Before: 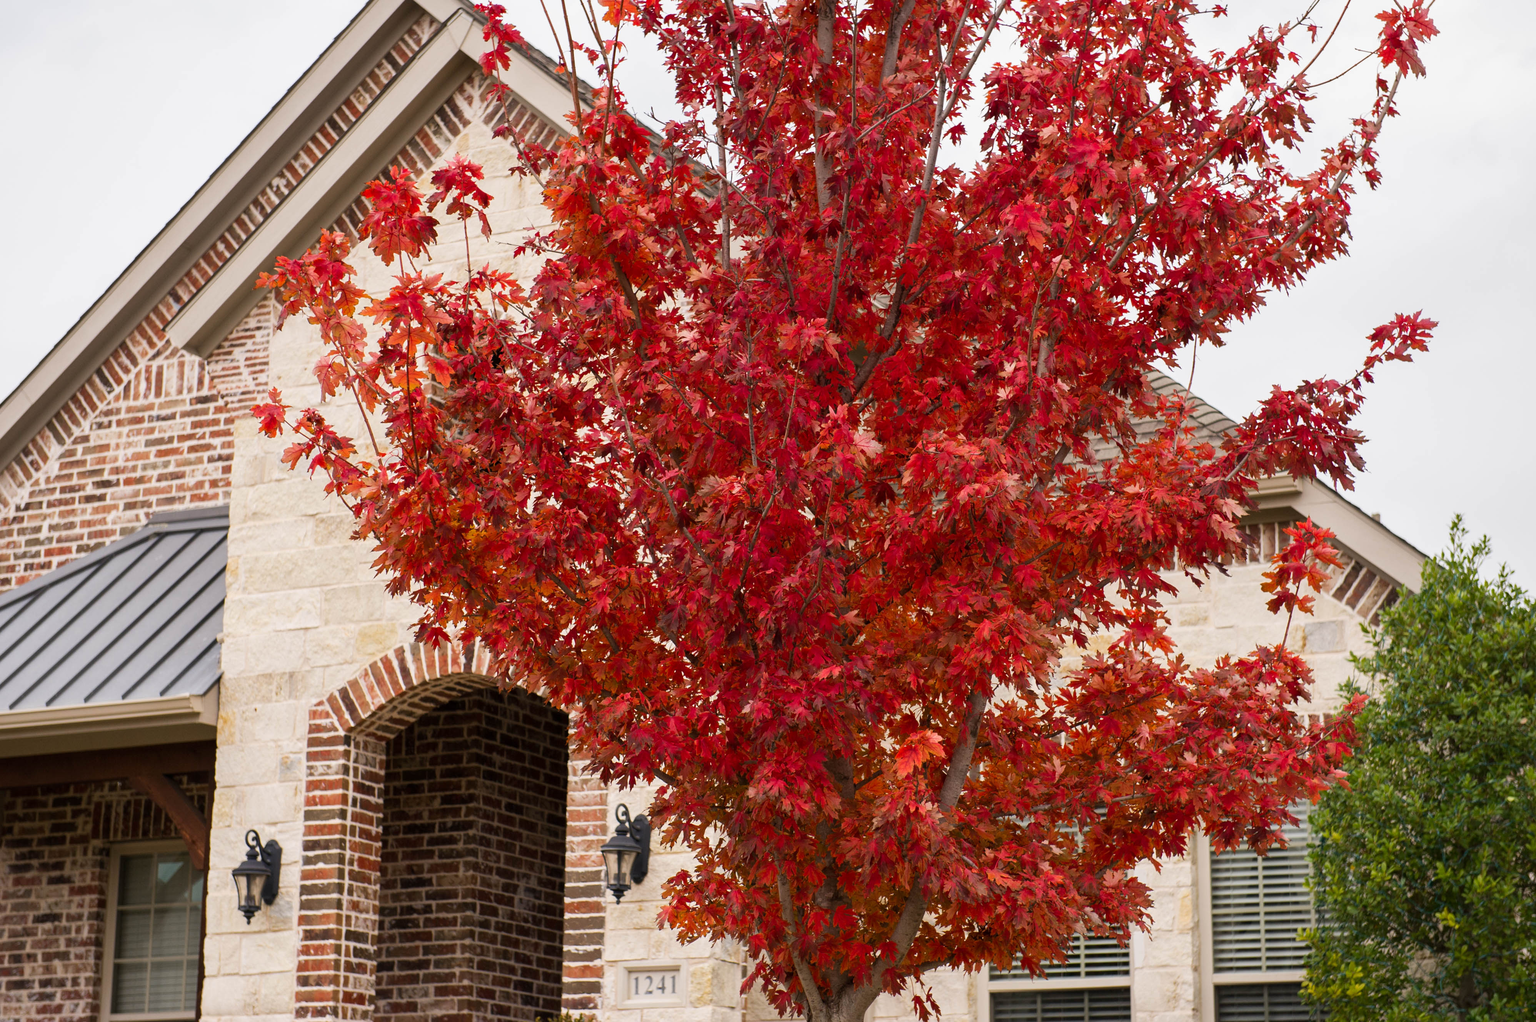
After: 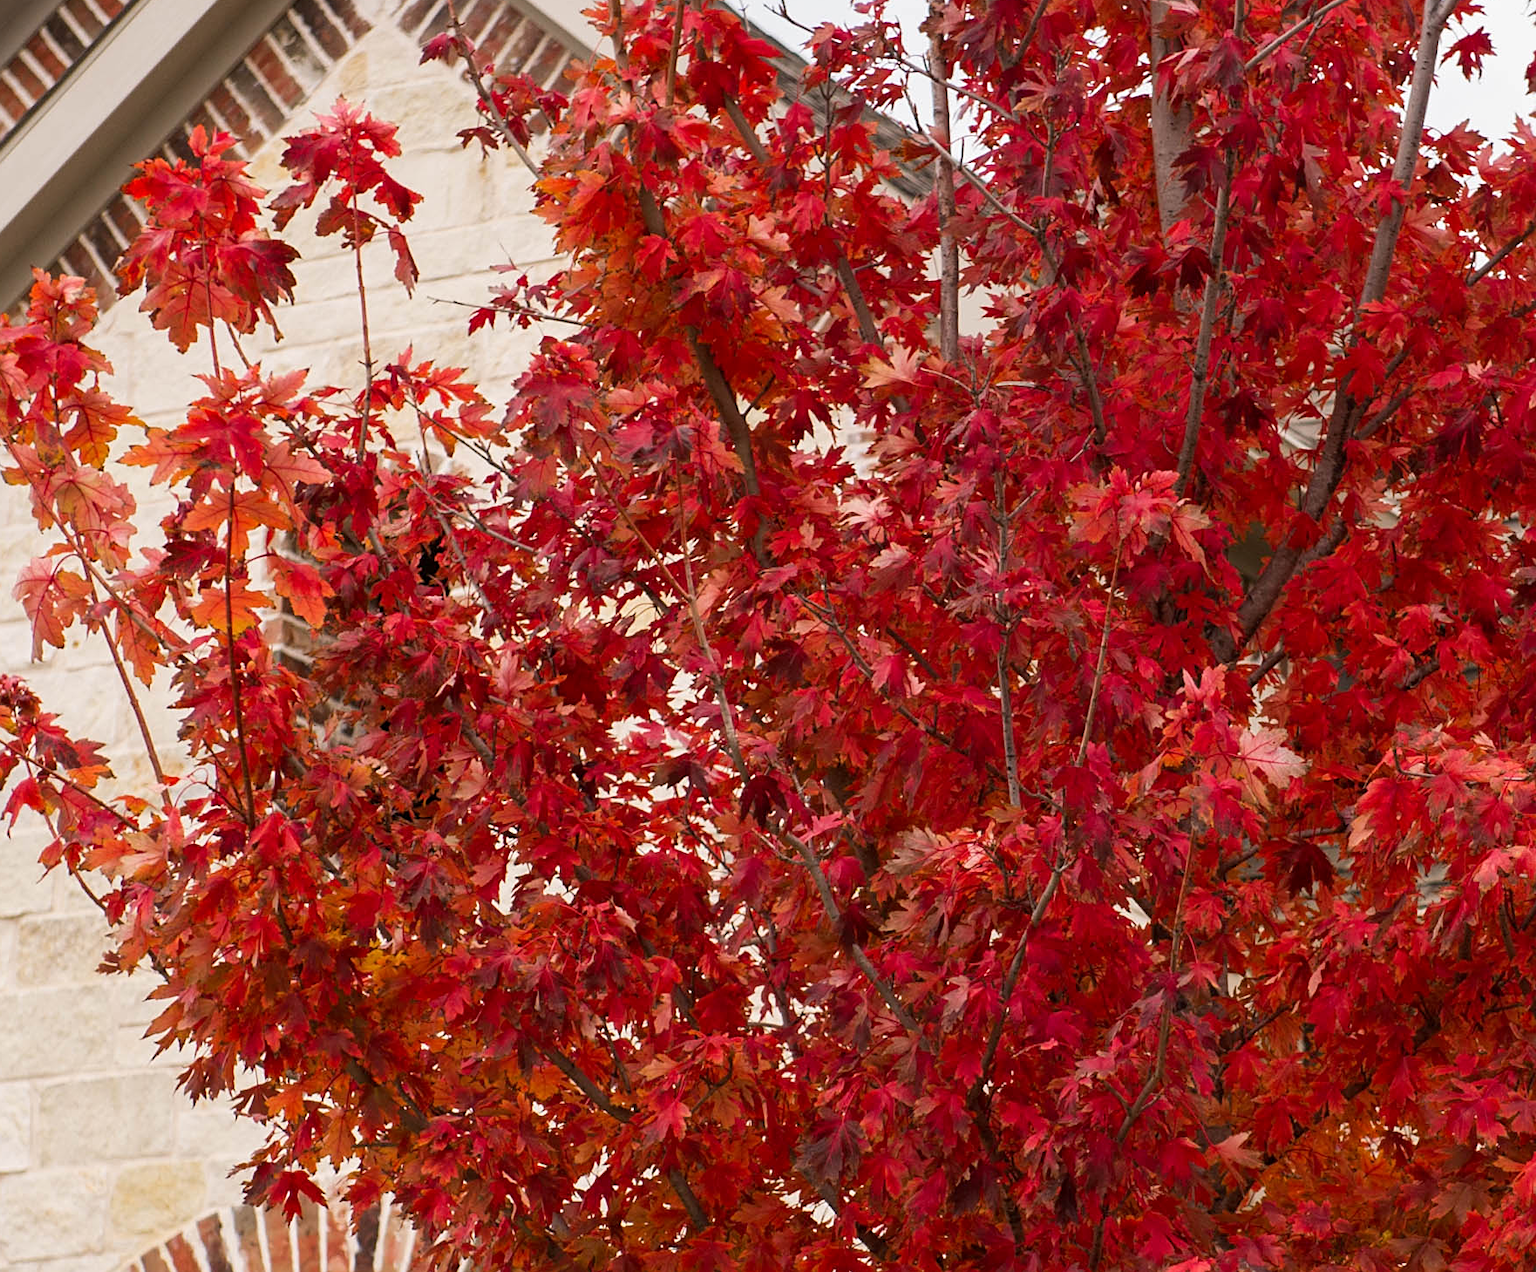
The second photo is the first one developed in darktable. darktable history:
crop: left 19.994%, top 10.83%, right 35.859%, bottom 34.206%
sharpen: amount 0.211
exposure: black level correction 0.001, compensate highlight preservation false
